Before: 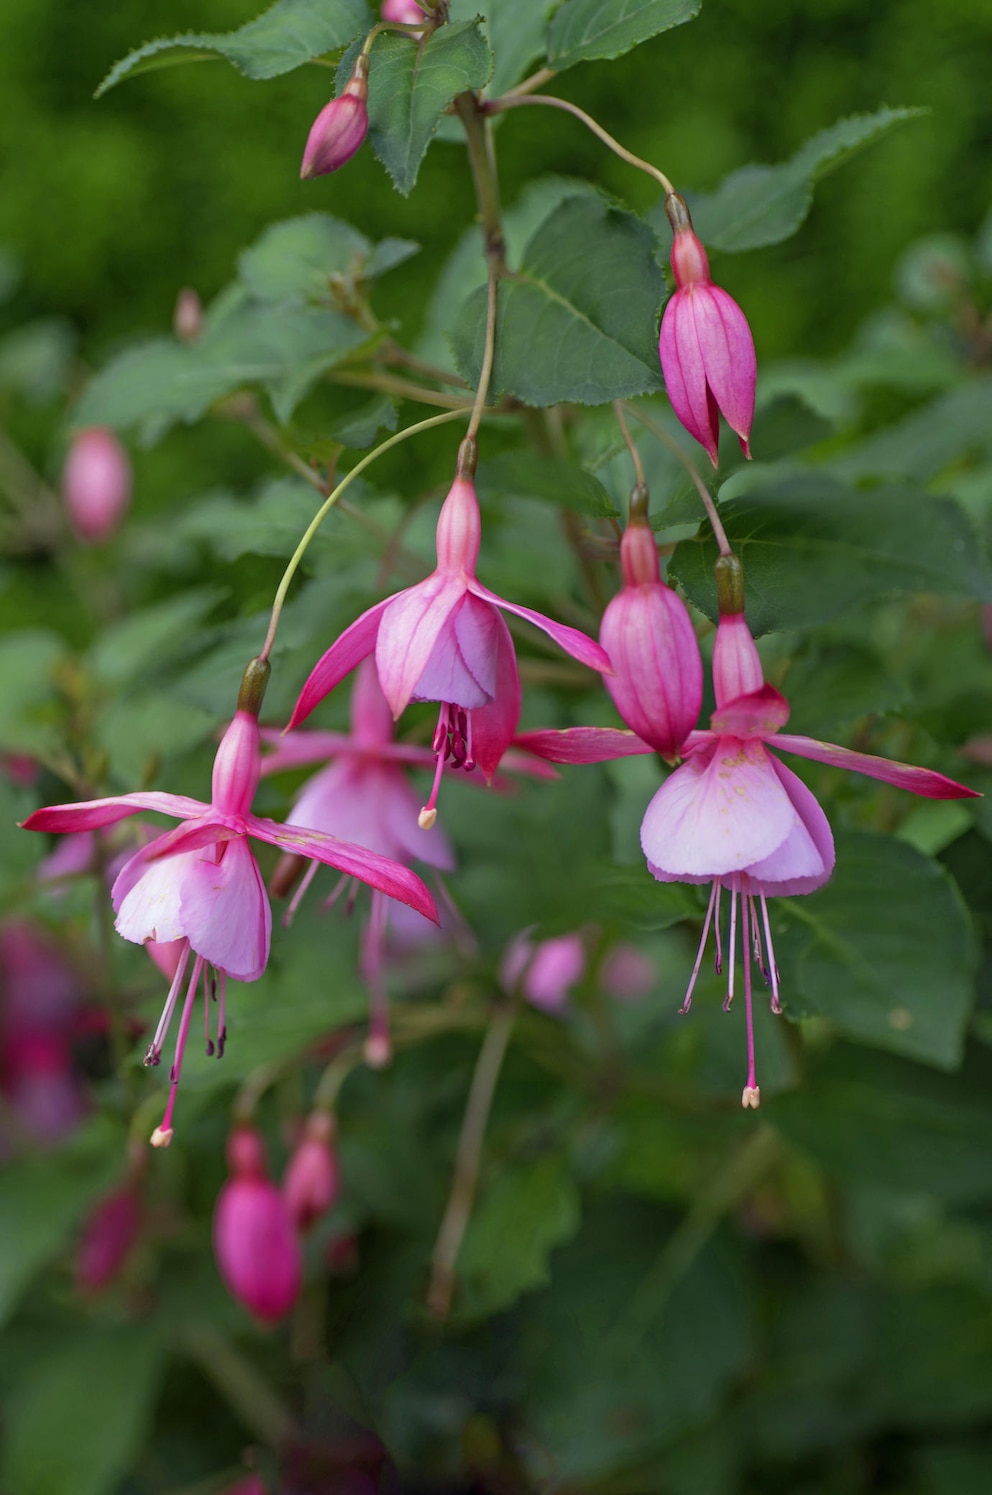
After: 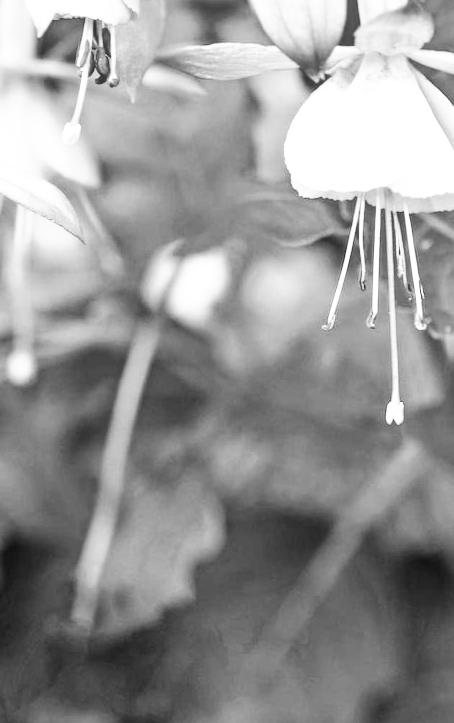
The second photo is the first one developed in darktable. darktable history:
shadows and highlights: shadows 20.91, highlights -35.45, soften with gaussian
base curve: curves: ch0 [(0, 0) (0.007, 0.004) (0.027, 0.03) (0.046, 0.07) (0.207, 0.54) (0.442, 0.872) (0.673, 0.972) (1, 1)], preserve colors none
exposure: black level correction 0, exposure 1.45 EV, compensate exposure bias true, compensate highlight preservation false
crop: left 35.976%, top 45.819%, right 18.162%, bottom 5.807%
color calibration: output gray [0.28, 0.41, 0.31, 0], gray › normalize channels true, illuminant same as pipeline (D50), adaptation XYZ, x 0.346, y 0.359, gamut compression 0
